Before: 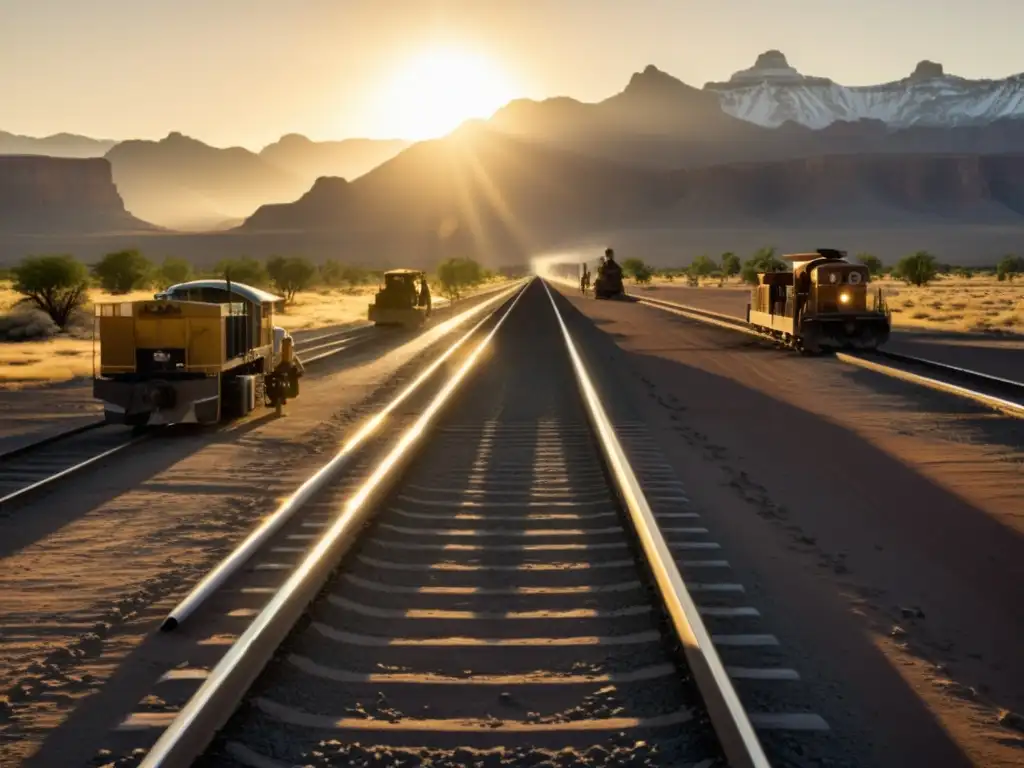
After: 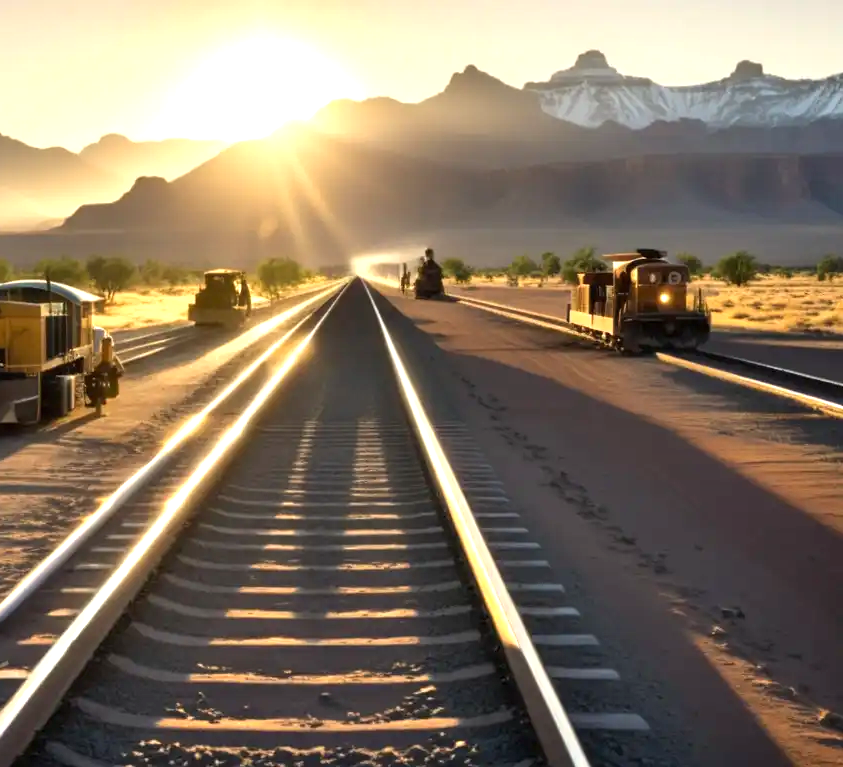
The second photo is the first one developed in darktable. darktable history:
crop: left 17.582%, bottom 0.031%
graduated density: rotation -0.352°, offset 57.64
exposure: black level correction 0, exposure 1.198 EV, compensate exposure bias true, compensate highlight preservation false
